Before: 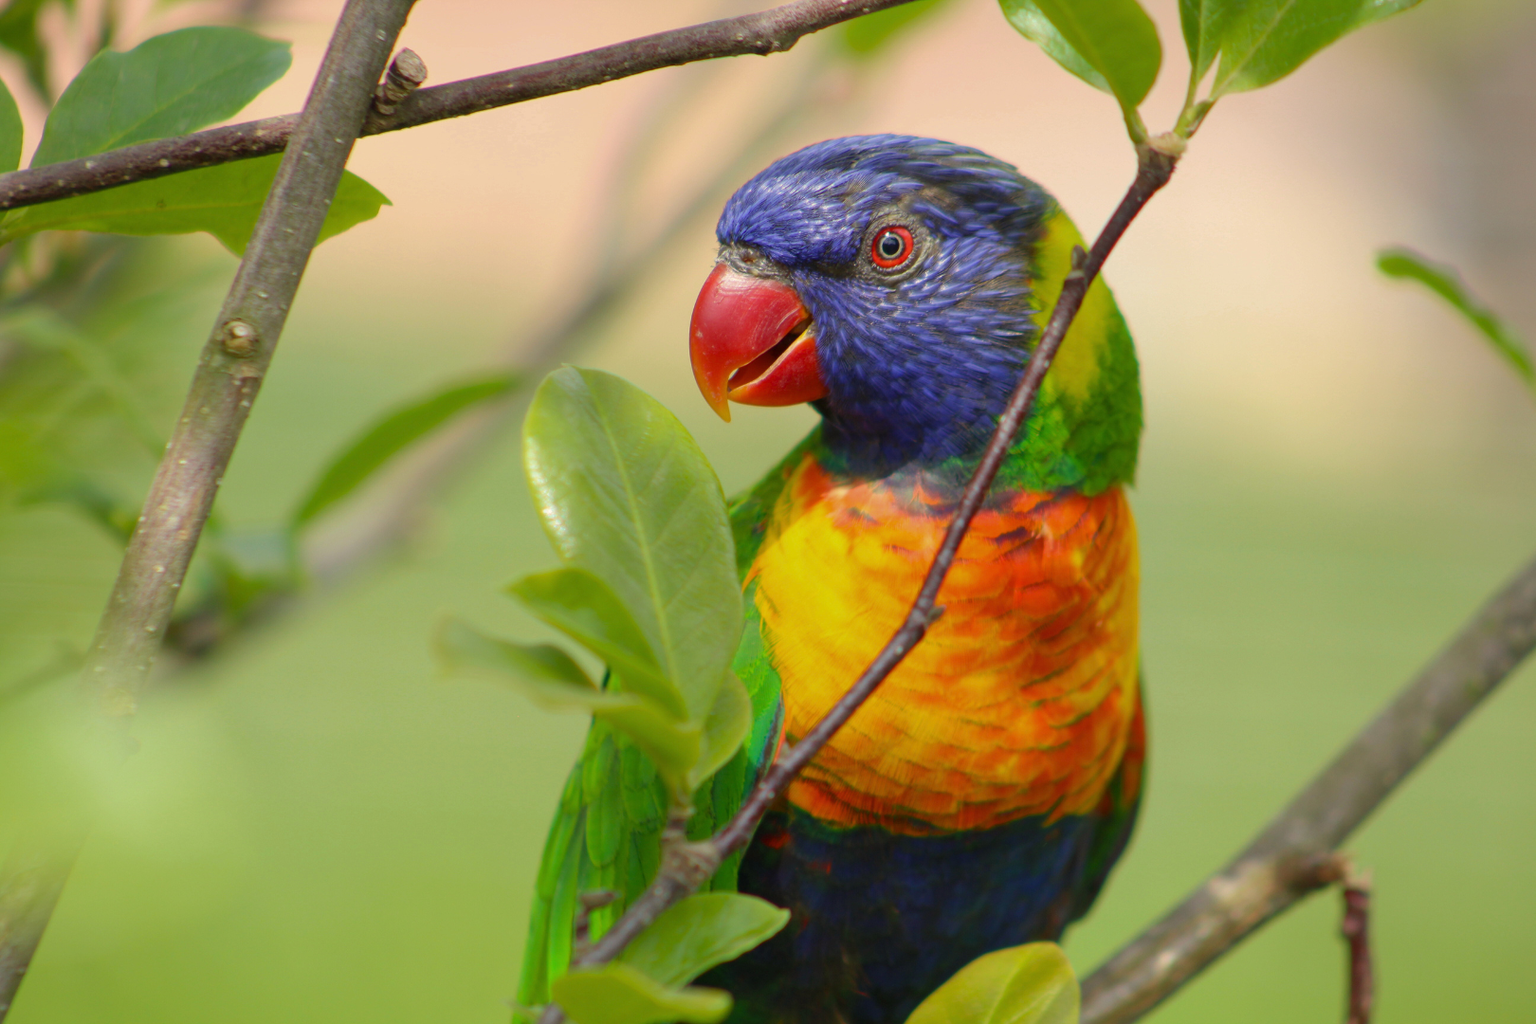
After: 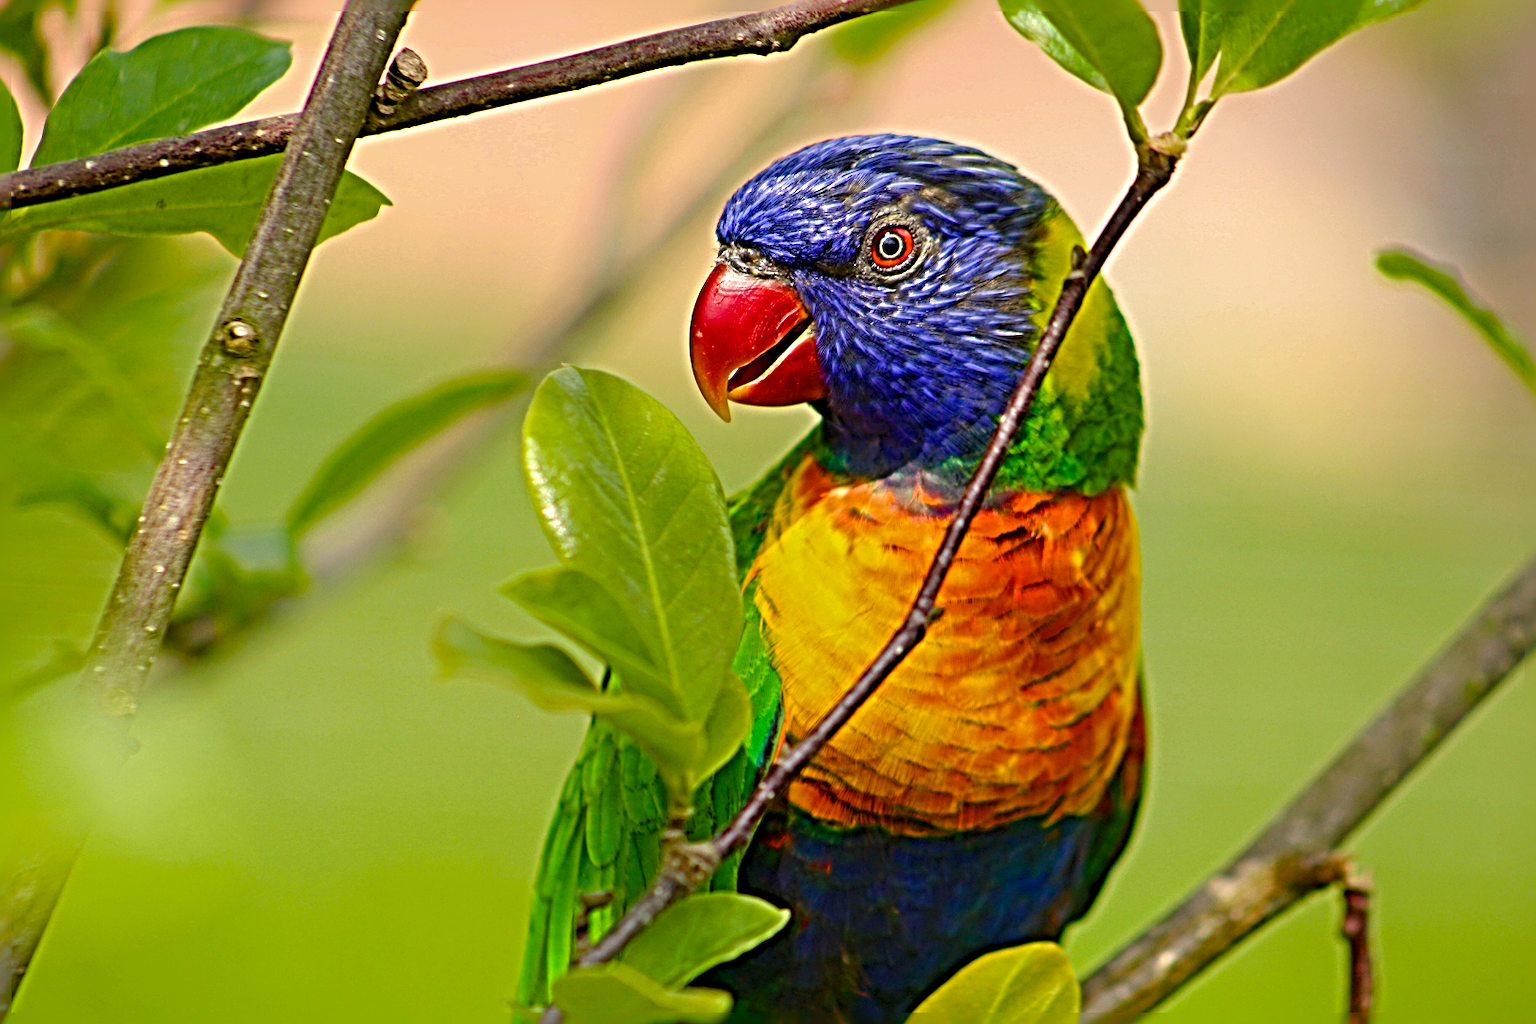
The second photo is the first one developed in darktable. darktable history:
color balance rgb: highlights gain › chroma 1.125%, highlights gain › hue 60.22°, linear chroma grading › global chroma 15.47%, perceptual saturation grading › global saturation 34.901%, perceptual saturation grading › highlights -29.809%, perceptual saturation grading › shadows 35.651%
sharpen: radius 6.268, amount 1.814, threshold 0.2
